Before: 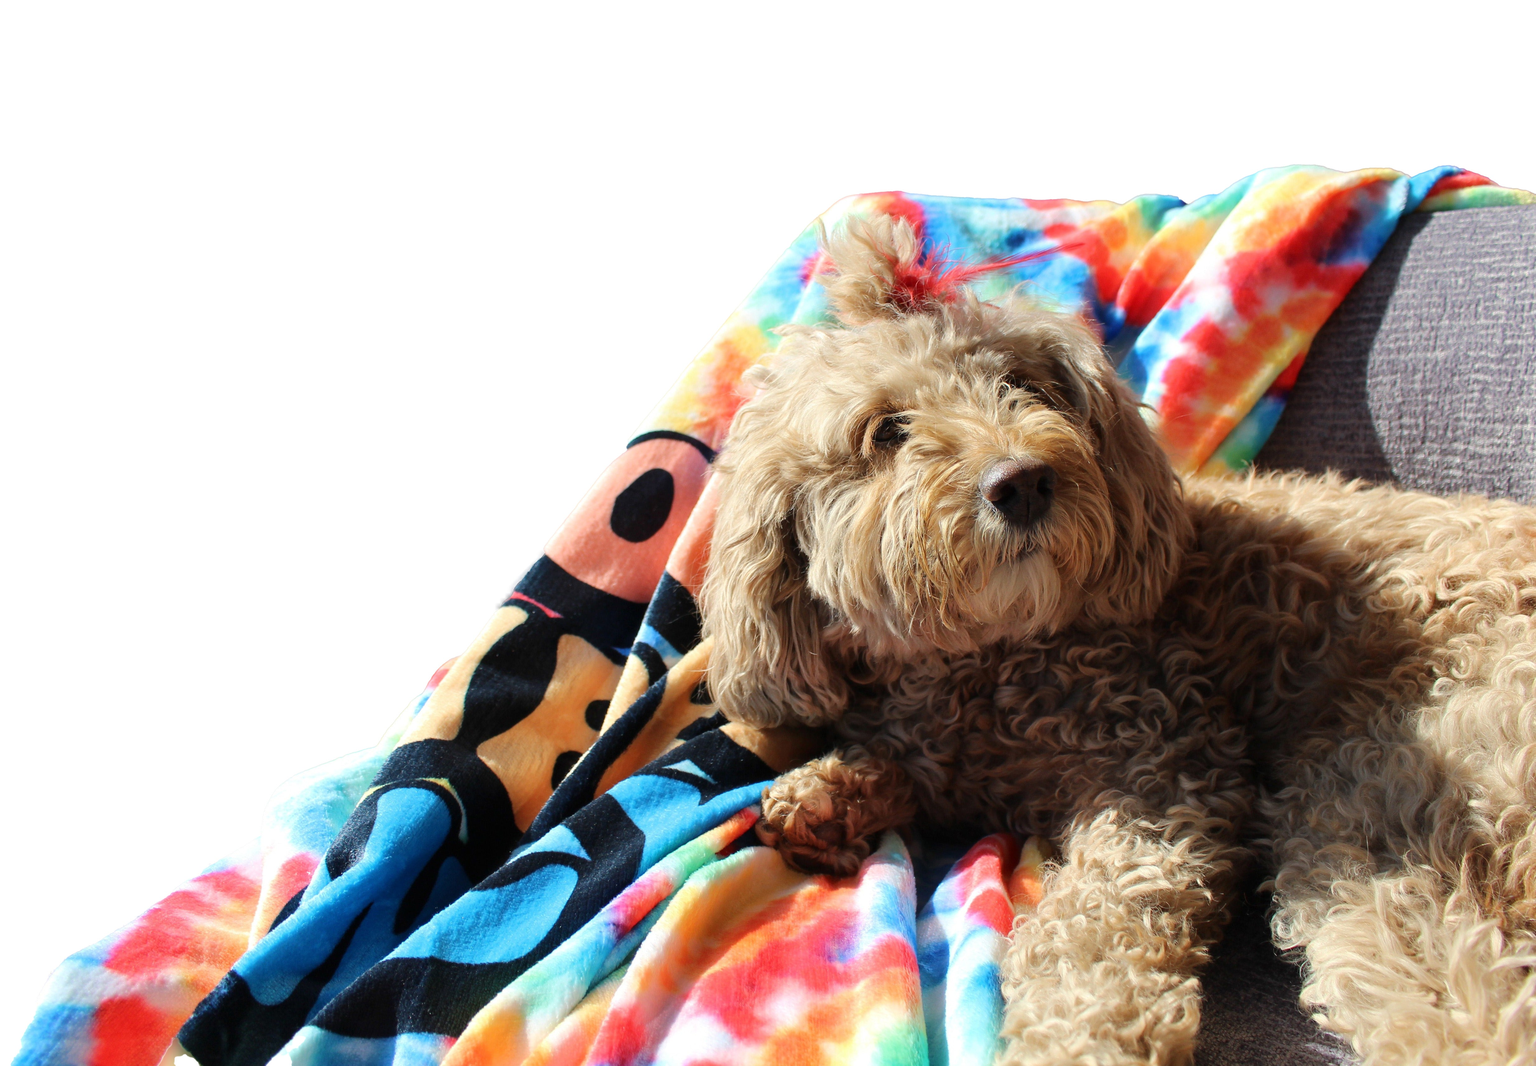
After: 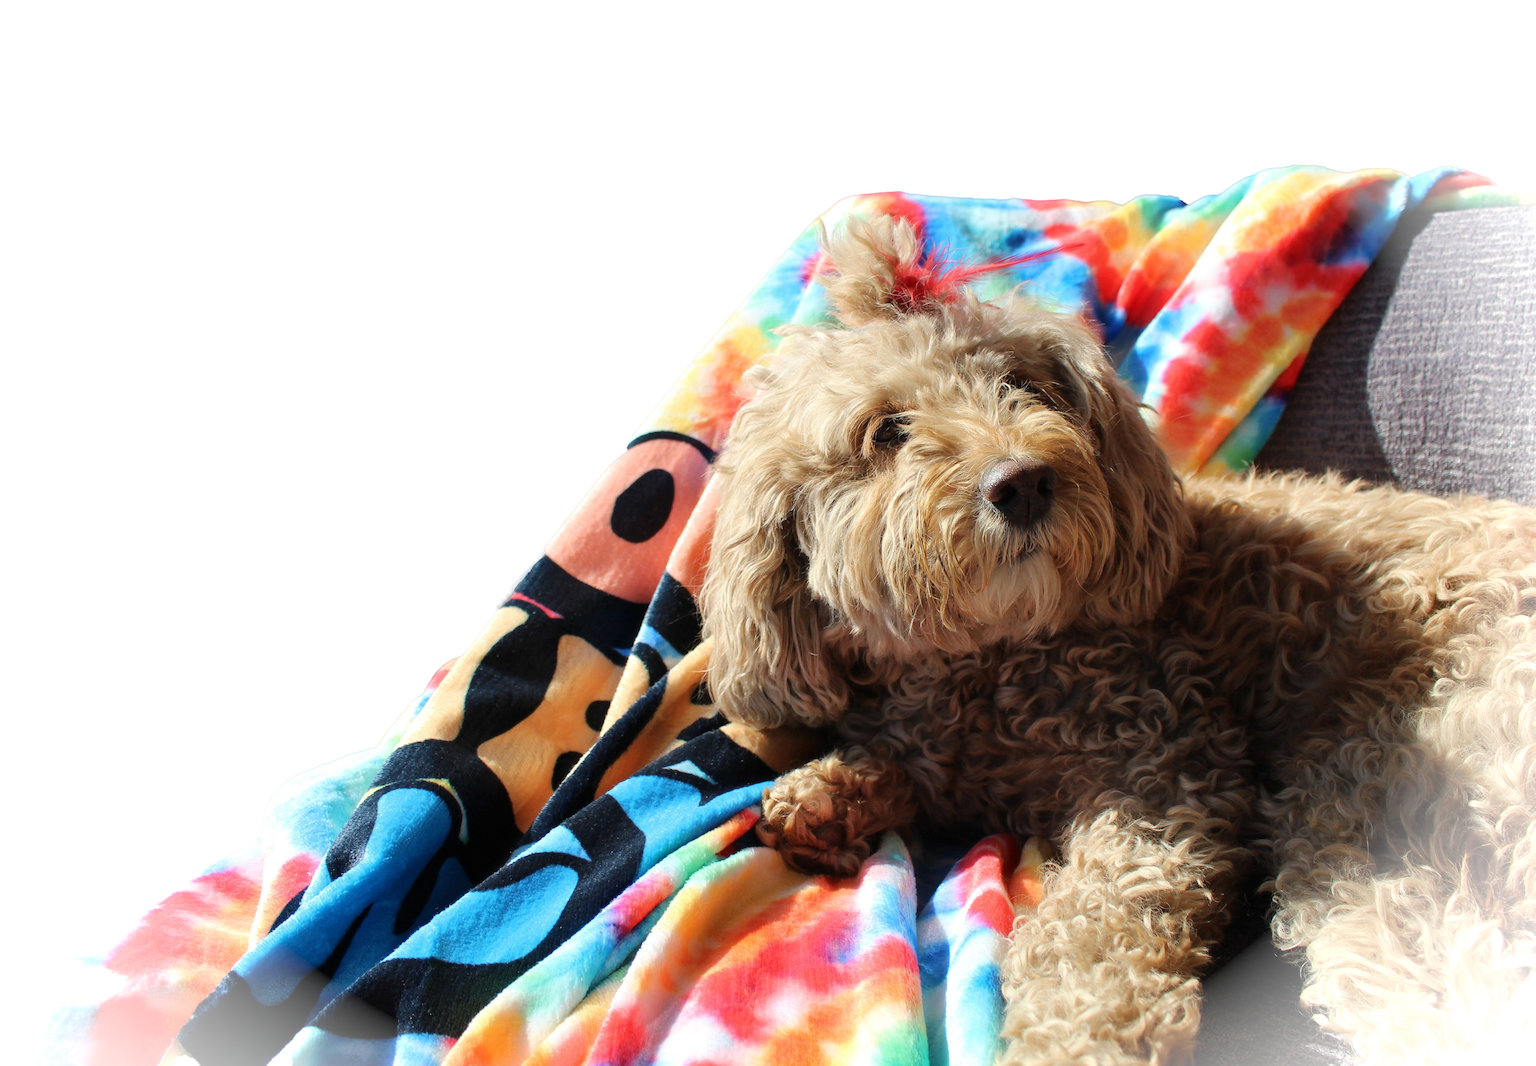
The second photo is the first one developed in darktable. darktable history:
vignetting: fall-off start 89.16%, fall-off radius 42.9%, brightness 0.984, saturation -0.491, width/height ratio 1.156, unbound false
